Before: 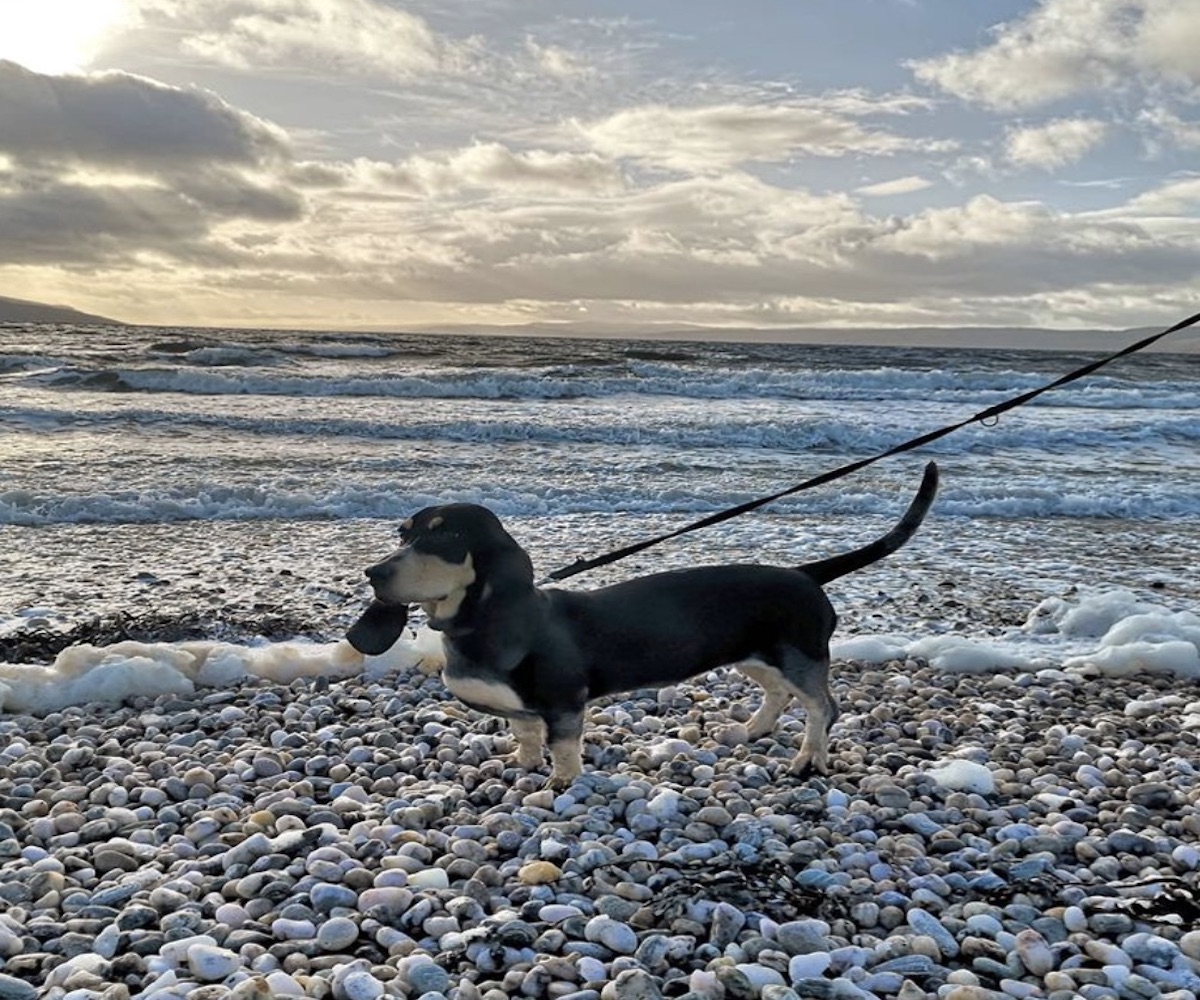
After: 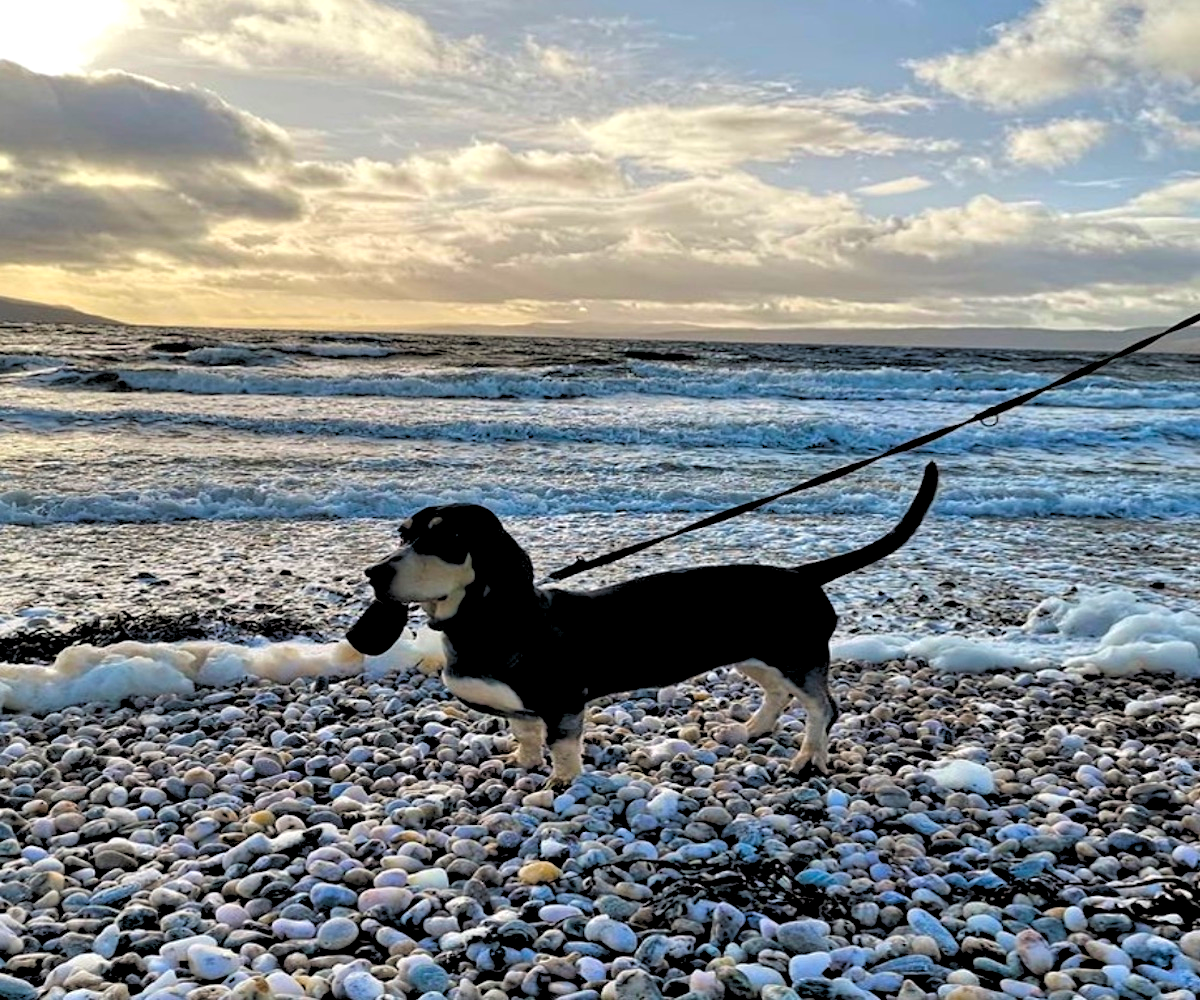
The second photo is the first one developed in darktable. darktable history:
rgb levels: levels [[0.029, 0.461, 0.922], [0, 0.5, 1], [0, 0.5, 1]]
color balance rgb: perceptual saturation grading › global saturation 30%, global vibrance 20%
